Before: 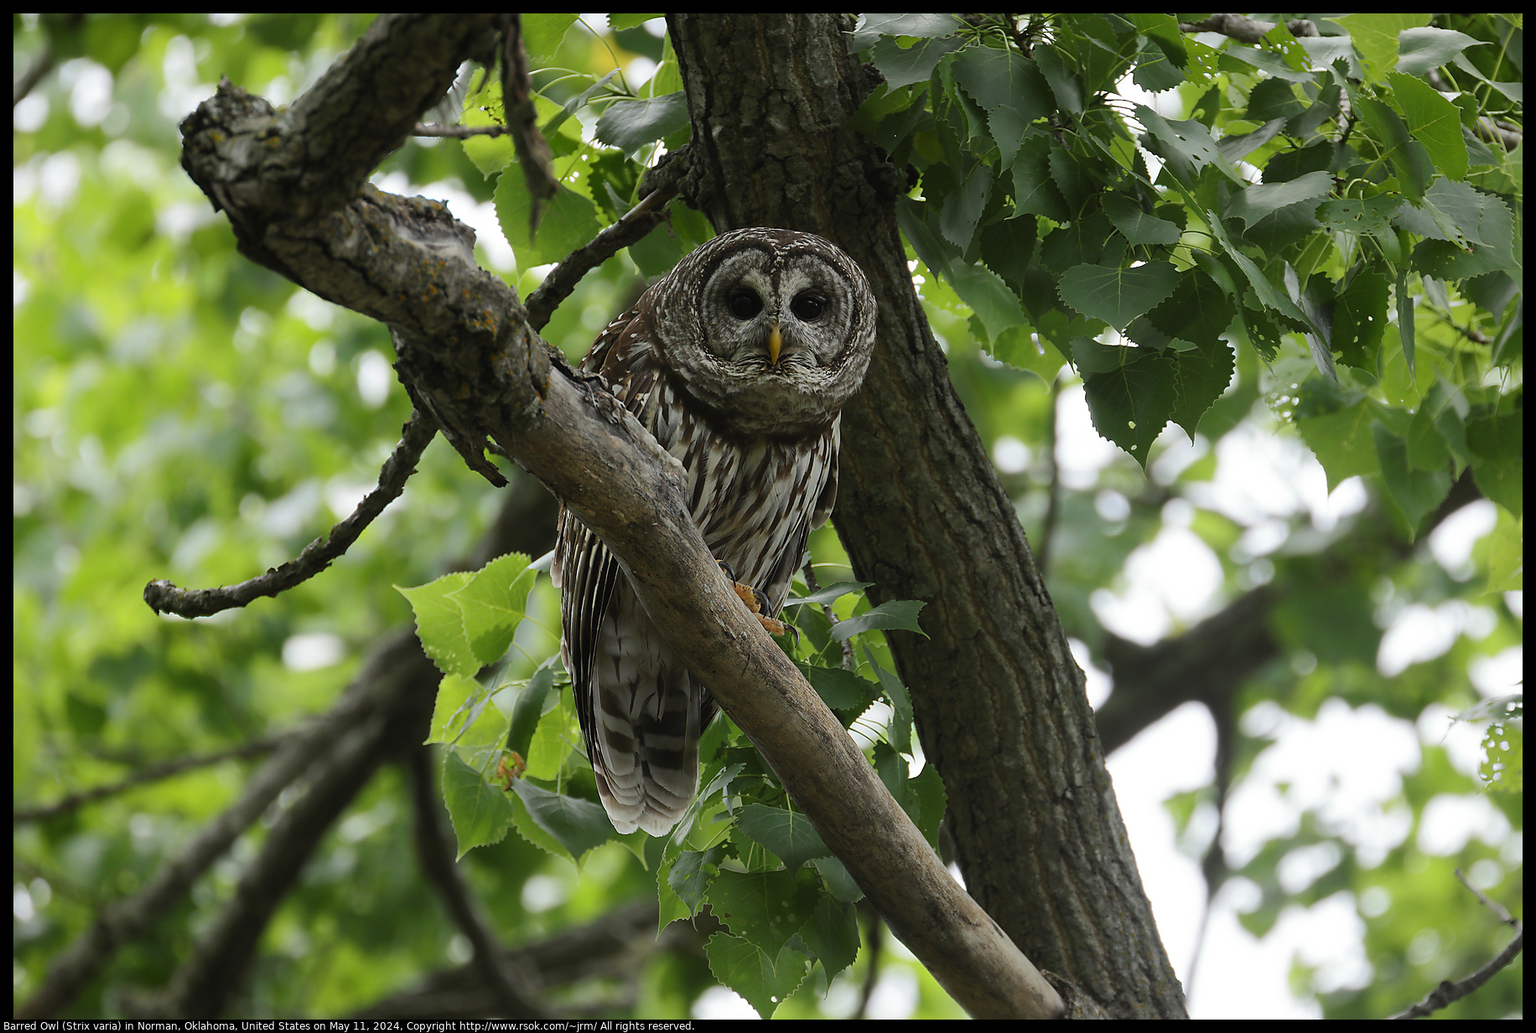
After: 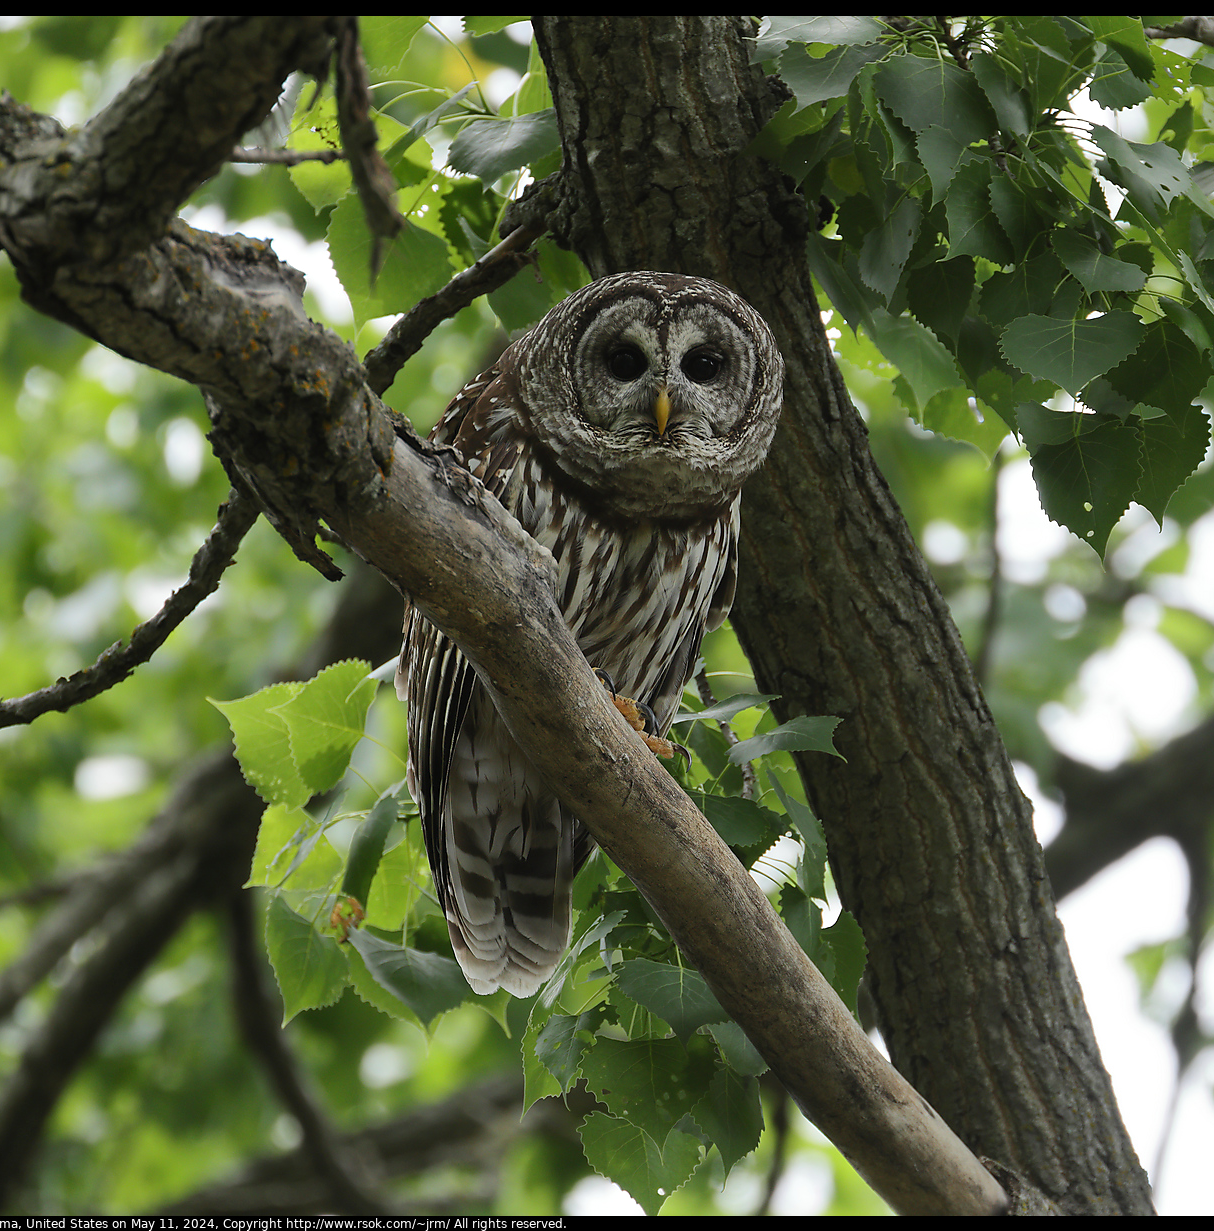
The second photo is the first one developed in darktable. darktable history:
crop and rotate: left 14.309%, right 19.385%
shadows and highlights: radius 125.99, shadows 30.46, highlights -31, low approximation 0.01, soften with gaussian
tone equalizer: on, module defaults
